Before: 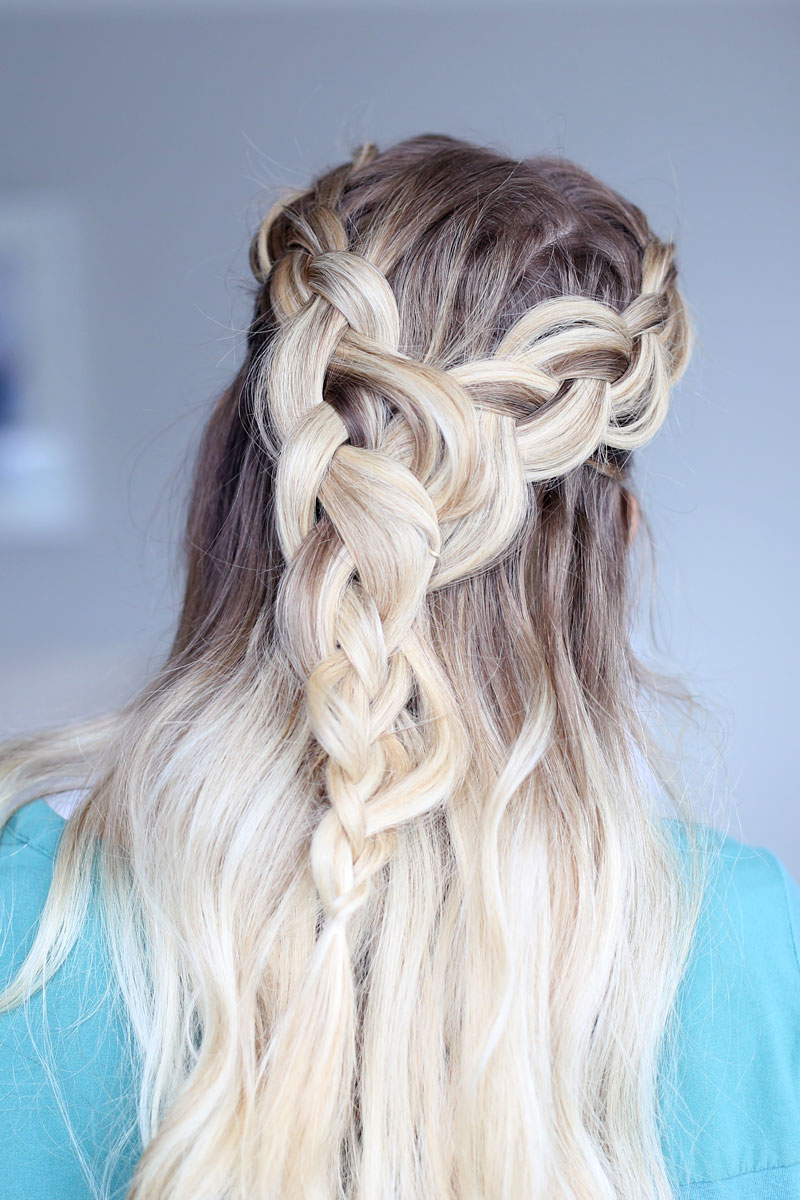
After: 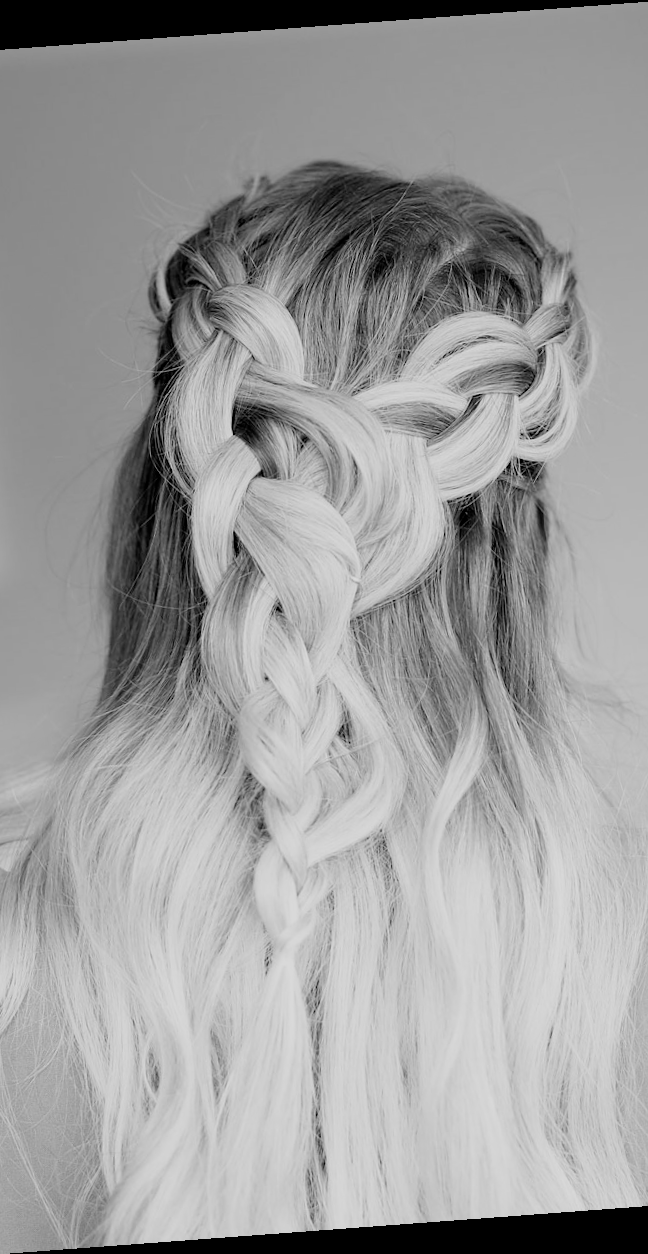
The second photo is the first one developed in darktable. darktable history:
color balance rgb: perceptual saturation grading › global saturation 25%, global vibrance 20%
monochrome: a -4.13, b 5.16, size 1
white balance: emerald 1
rotate and perspective: rotation -4.25°, automatic cropping off
filmic rgb: middle gray luminance 18.42%, black relative exposure -9 EV, white relative exposure 3.75 EV, threshold 6 EV, target black luminance 0%, hardness 4.85, latitude 67.35%, contrast 0.955, highlights saturation mix 20%, shadows ↔ highlights balance 21.36%, add noise in highlights 0, preserve chrominance luminance Y, color science v3 (2019), use custom middle-gray values true, iterations of high-quality reconstruction 0, contrast in highlights soft, enable highlight reconstruction true
crop: left 13.443%, right 13.31%
